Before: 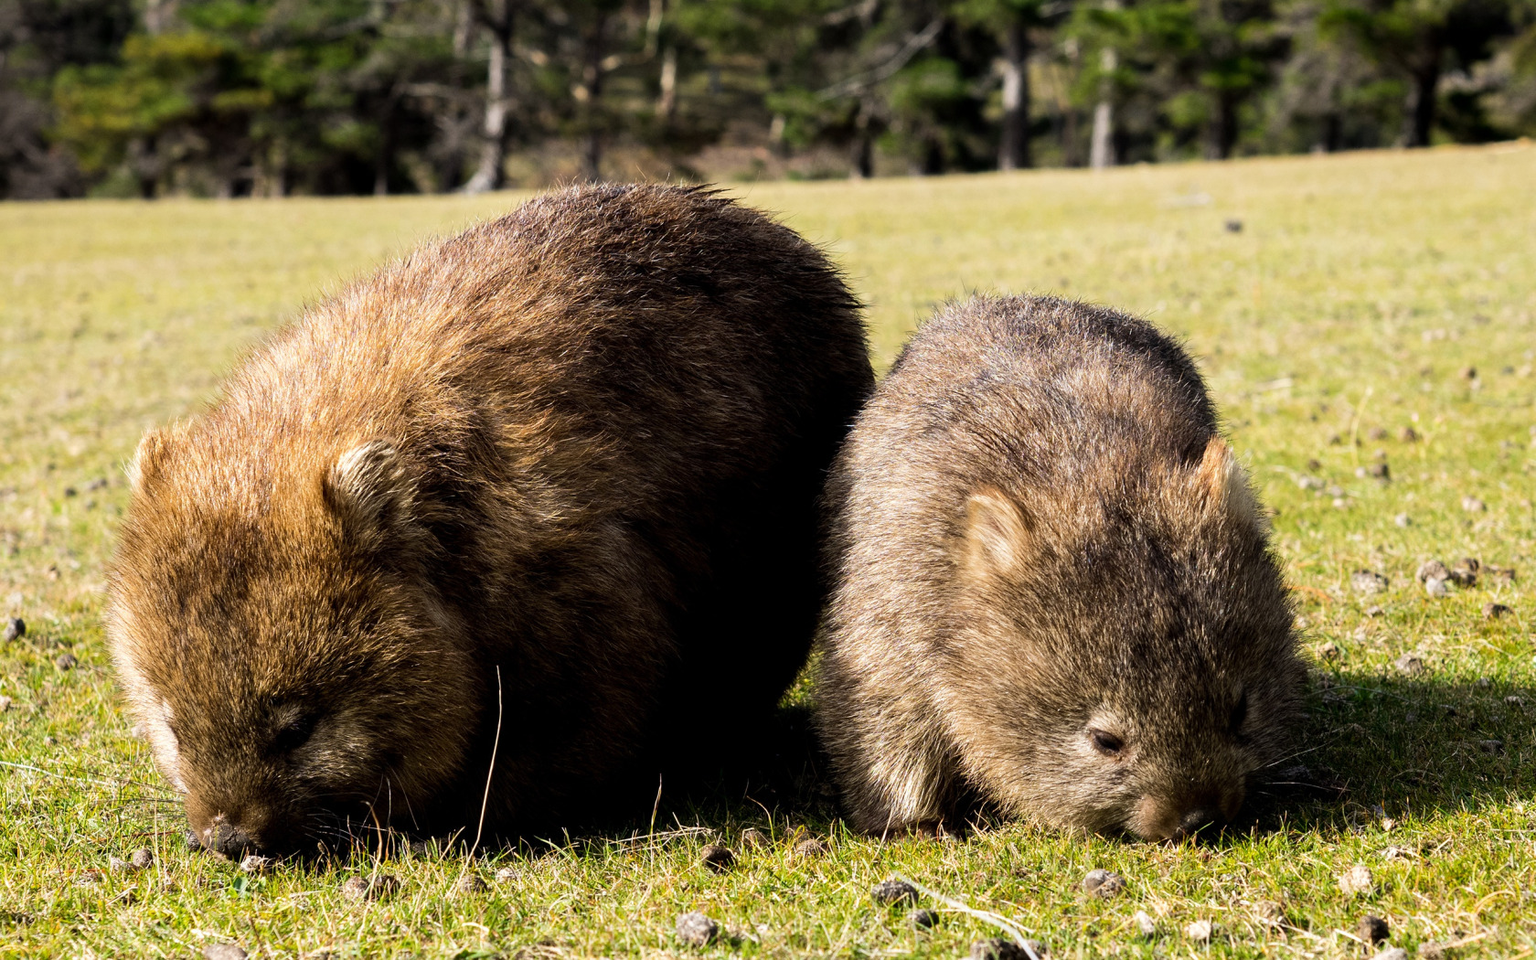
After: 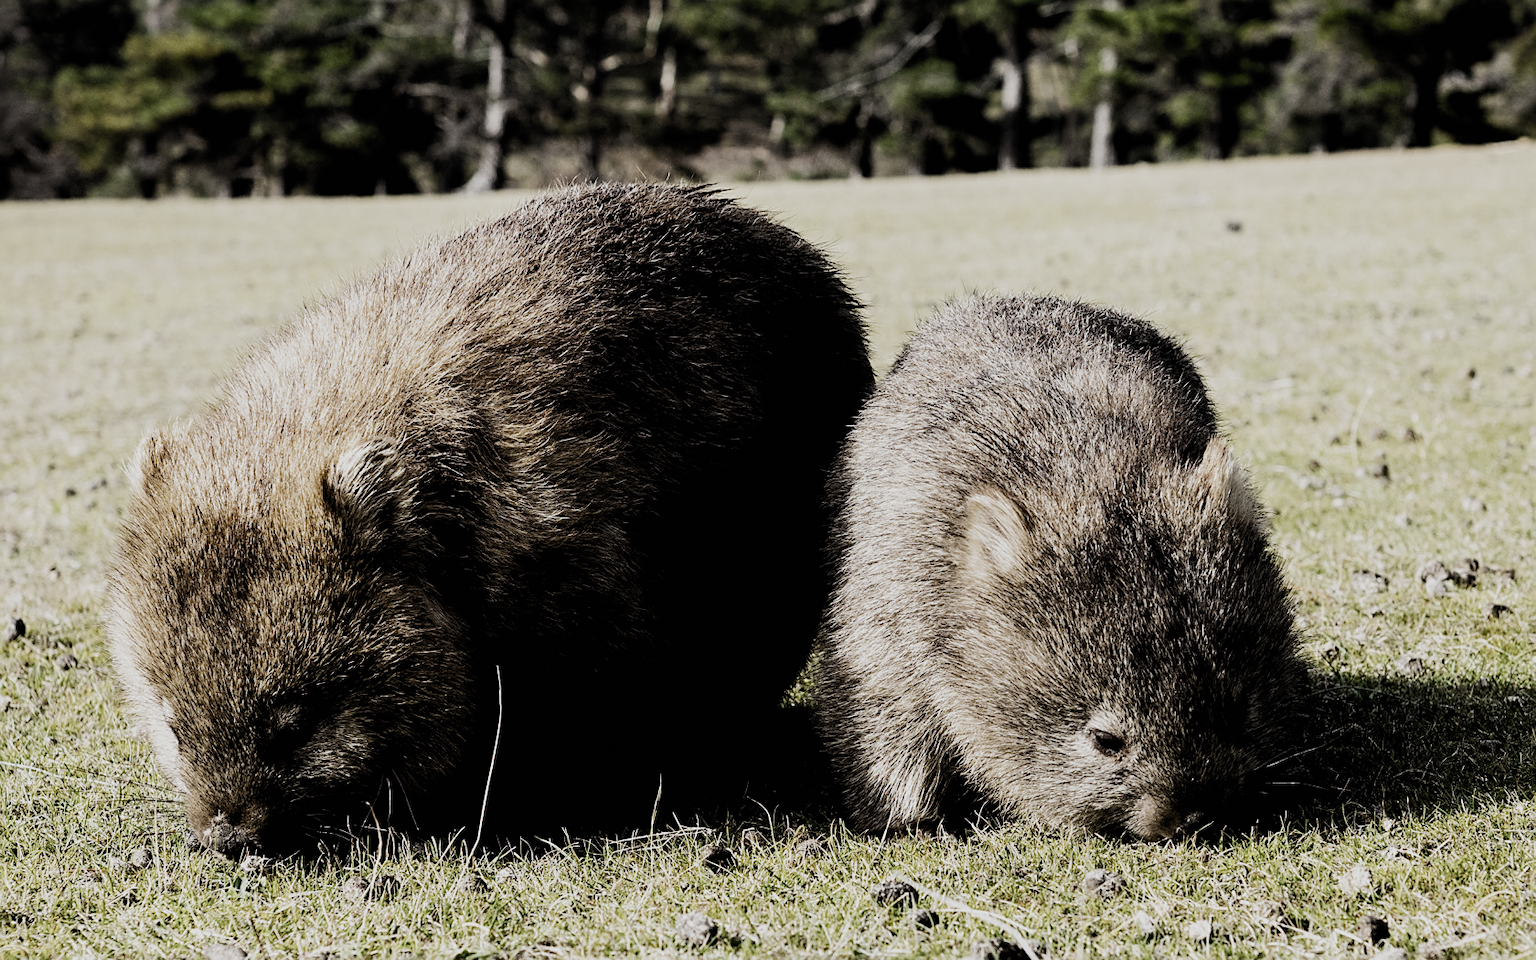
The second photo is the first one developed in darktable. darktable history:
sharpen: on, module defaults
filmic rgb: black relative exposure -5.08 EV, white relative exposure 3.97 EV, hardness 2.88, contrast 1.297, highlights saturation mix -31%, preserve chrominance no, color science v5 (2021), contrast in shadows safe, contrast in highlights safe
